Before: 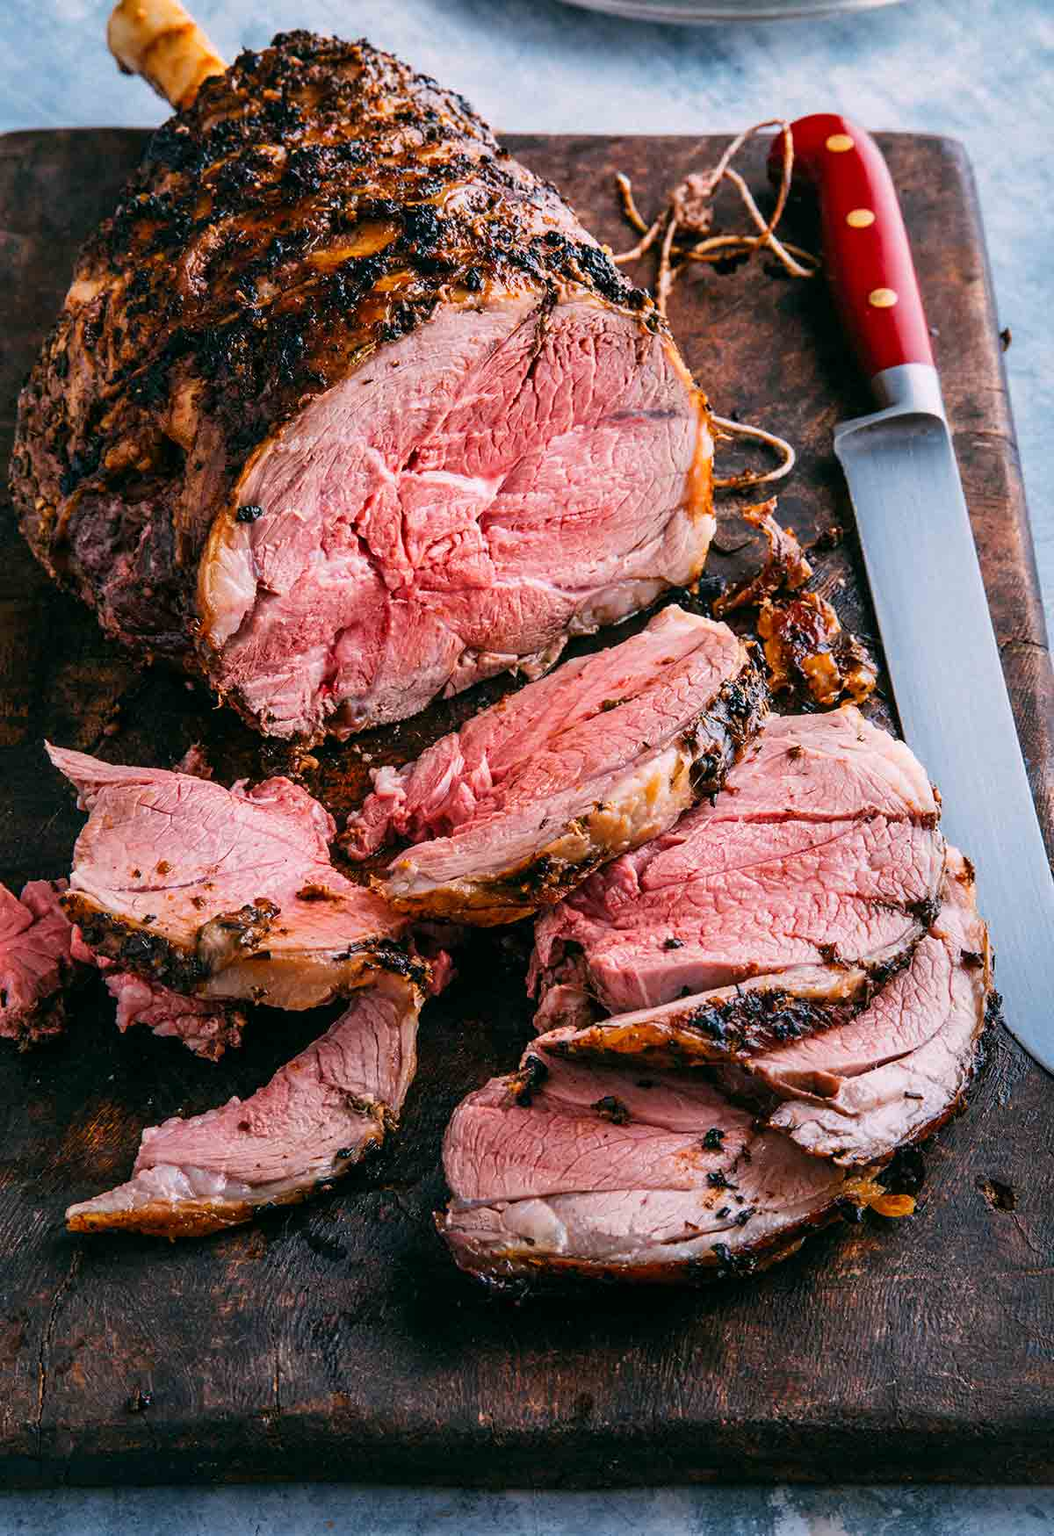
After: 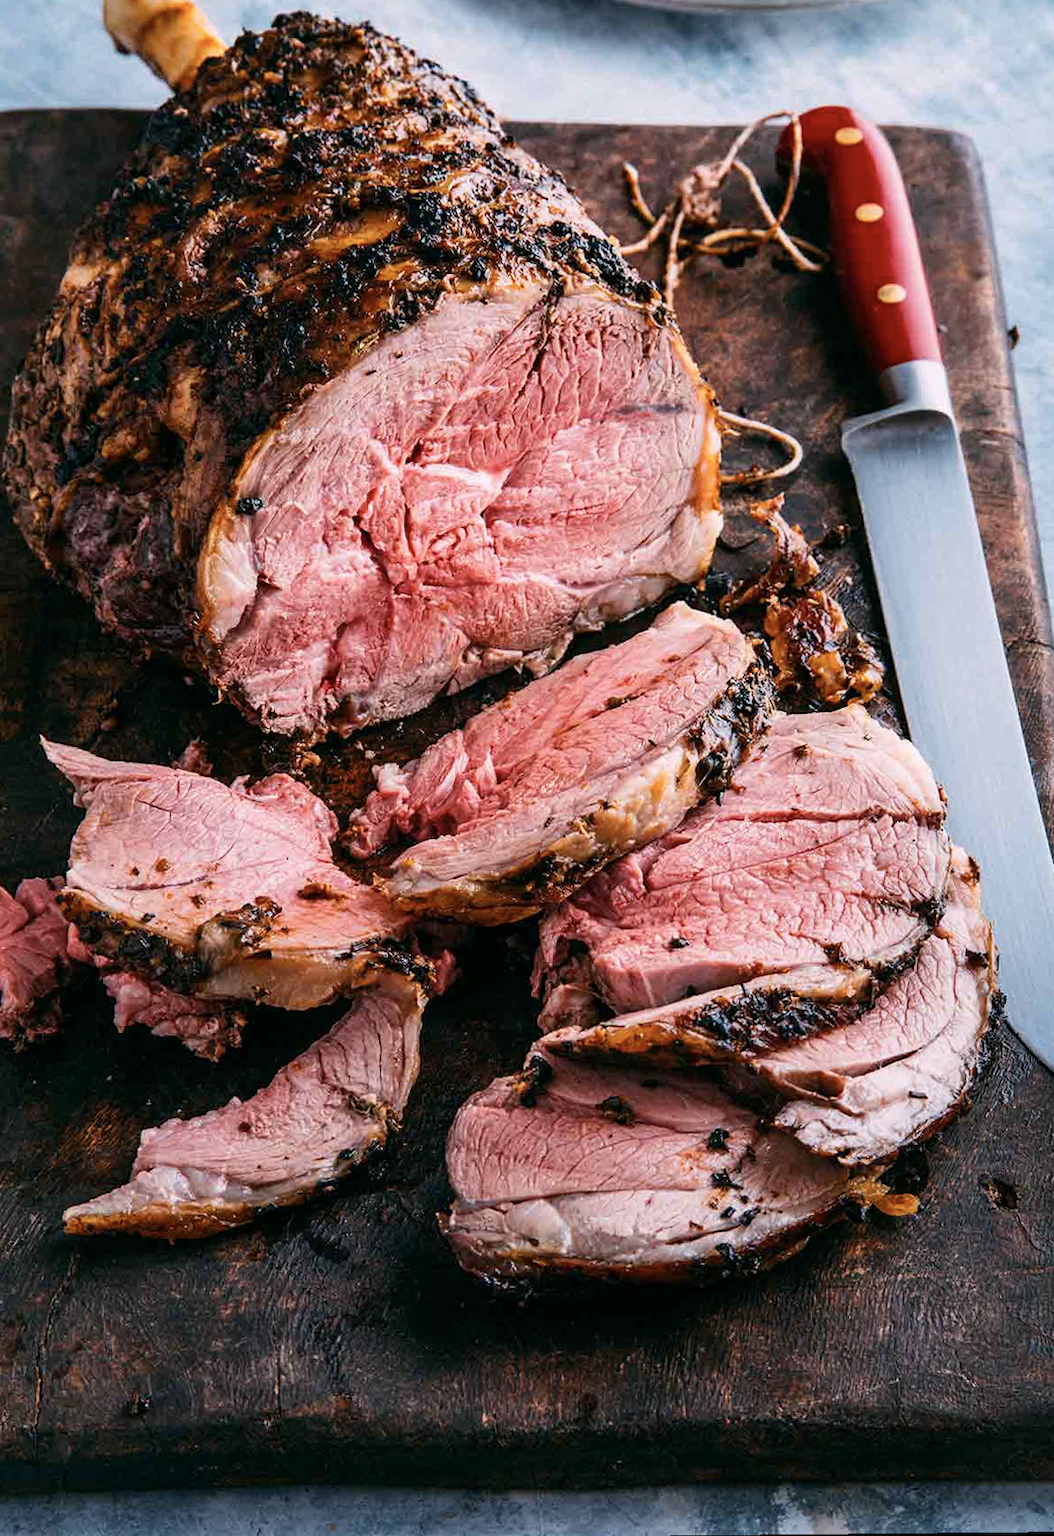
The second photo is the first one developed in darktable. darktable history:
contrast brightness saturation: contrast 0.11, saturation -0.17
rotate and perspective: rotation 0.174°, lens shift (vertical) 0.013, lens shift (horizontal) 0.019, shear 0.001, automatic cropping original format, crop left 0.007, crop right 0.991, crop top 0.016, crop bottom 0.997
